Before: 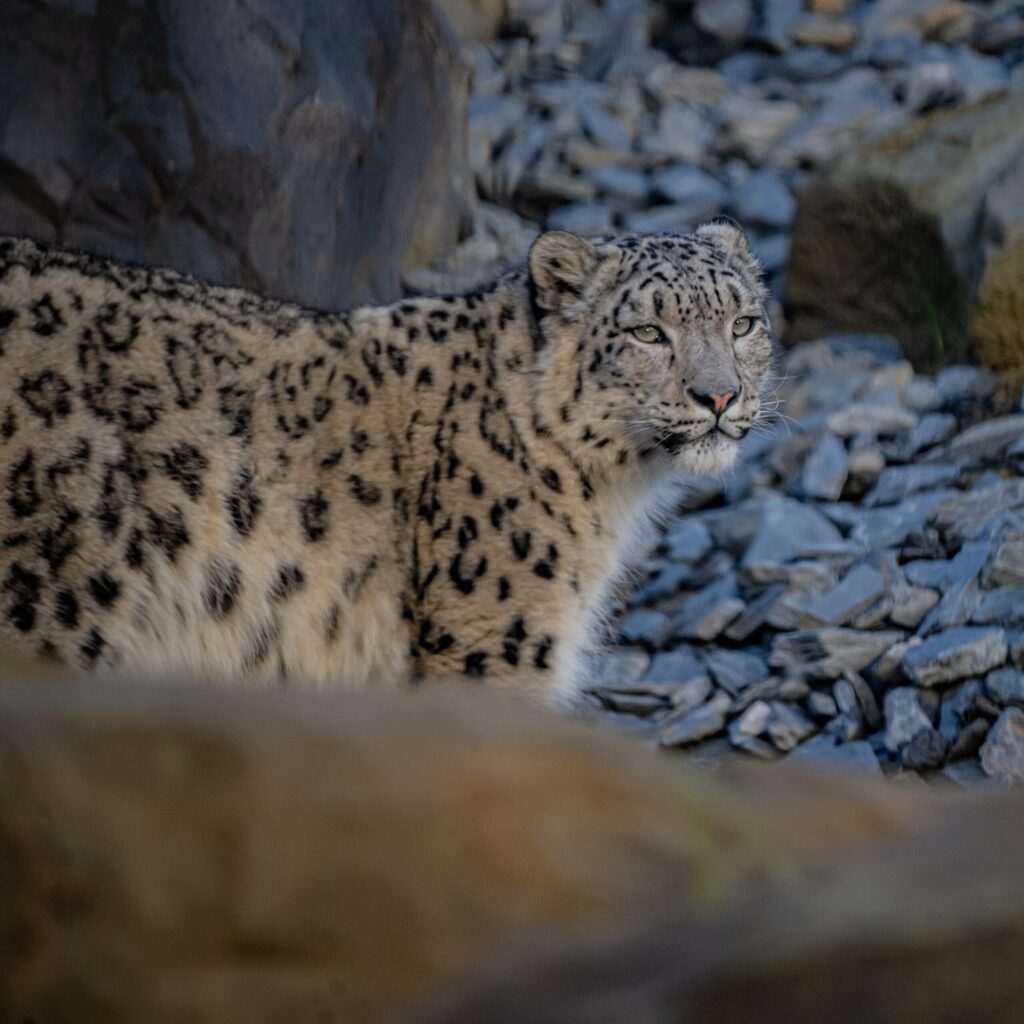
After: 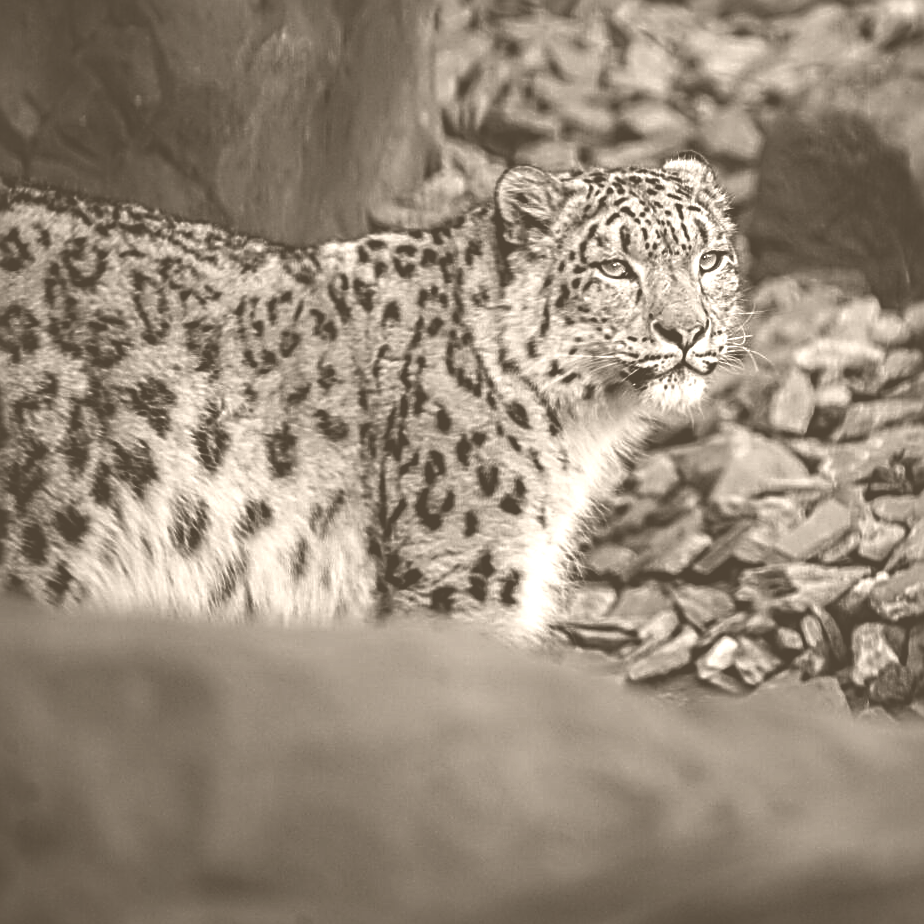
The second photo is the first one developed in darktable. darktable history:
crop: left 3.305%, top 6.436%, right 6.389%, bottom 3.258%
sharpen: radius 2.817, amount 0.715
colorize: hue 34.49°, saturation 35.33%, source mix 100%, version 1
contrast brightness saturation: contrast 0.28
